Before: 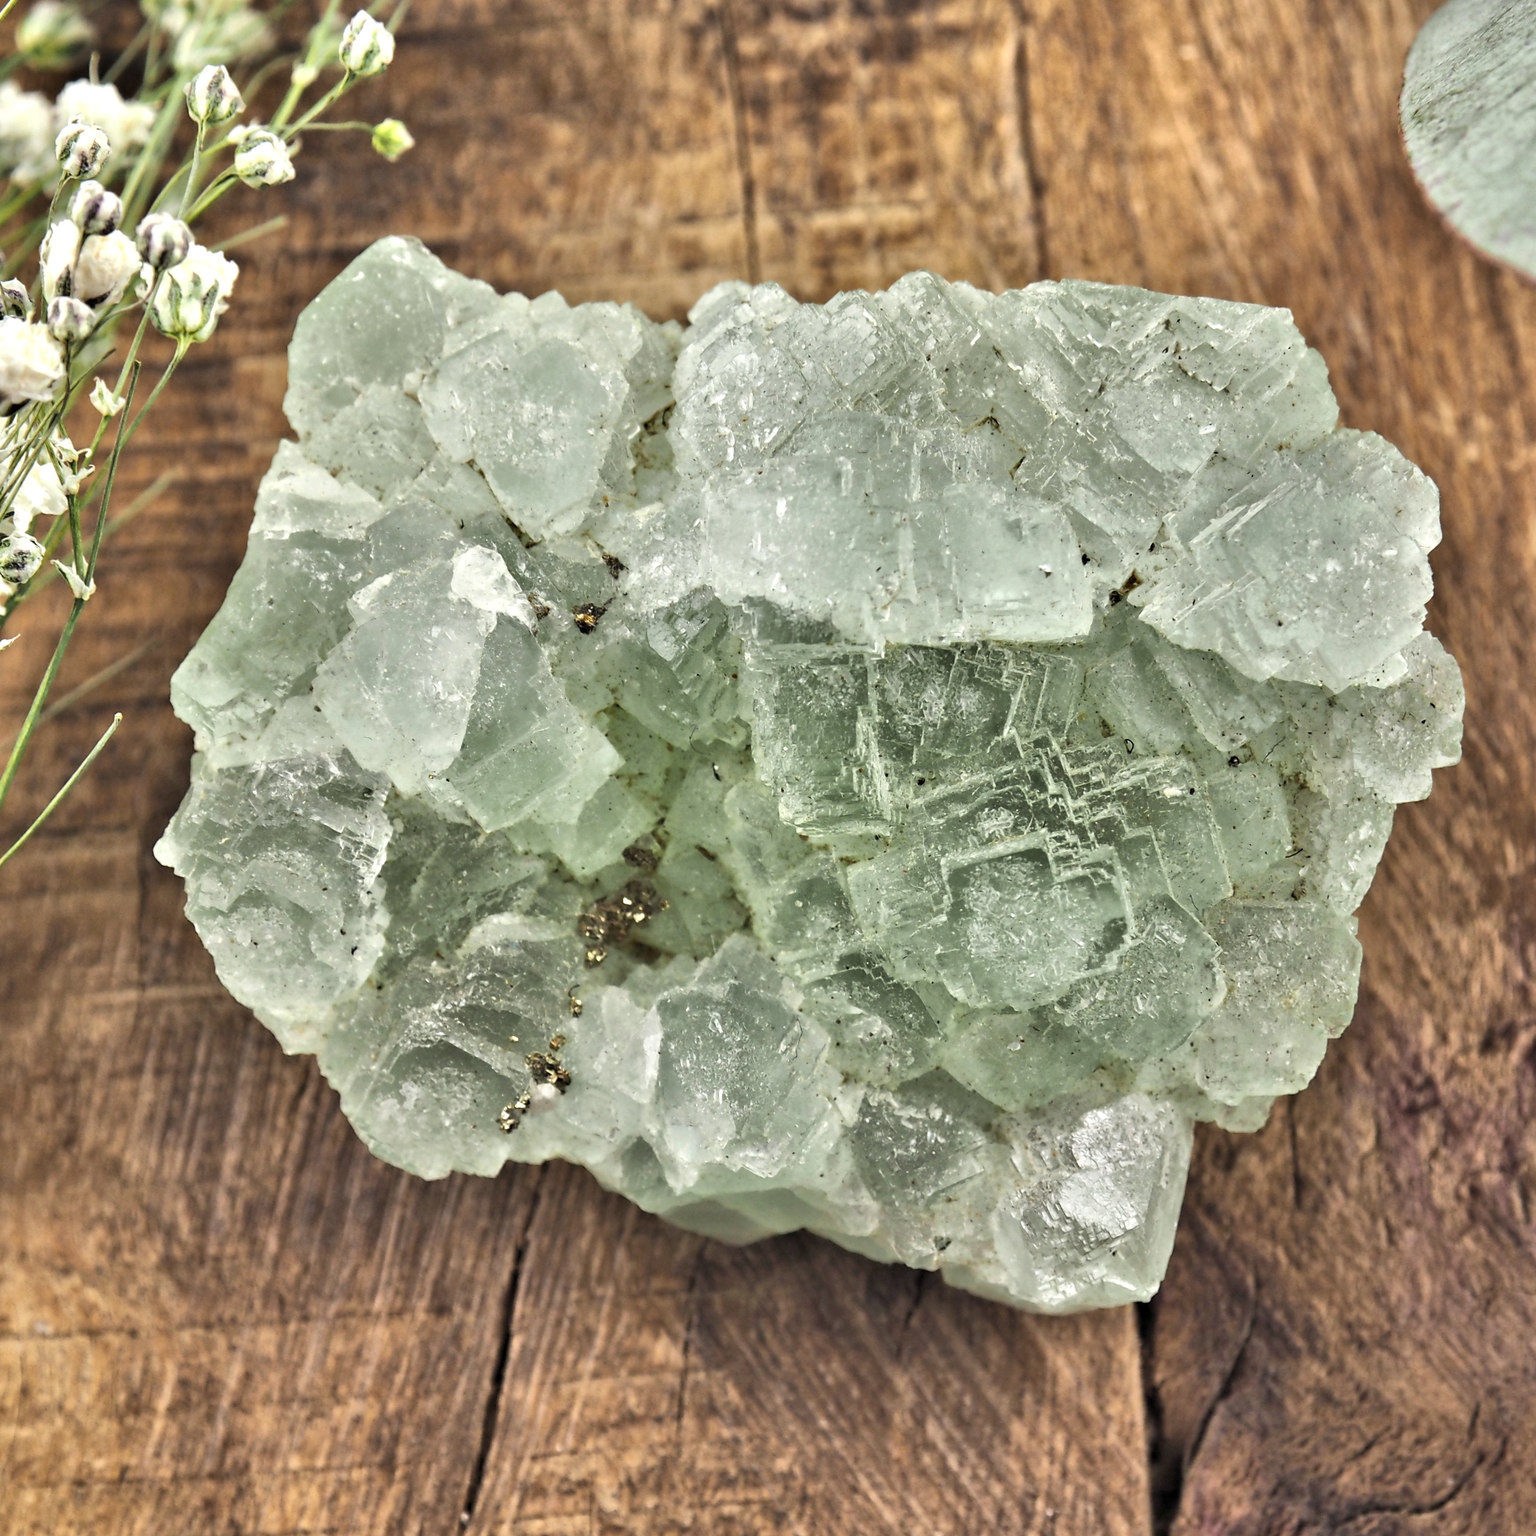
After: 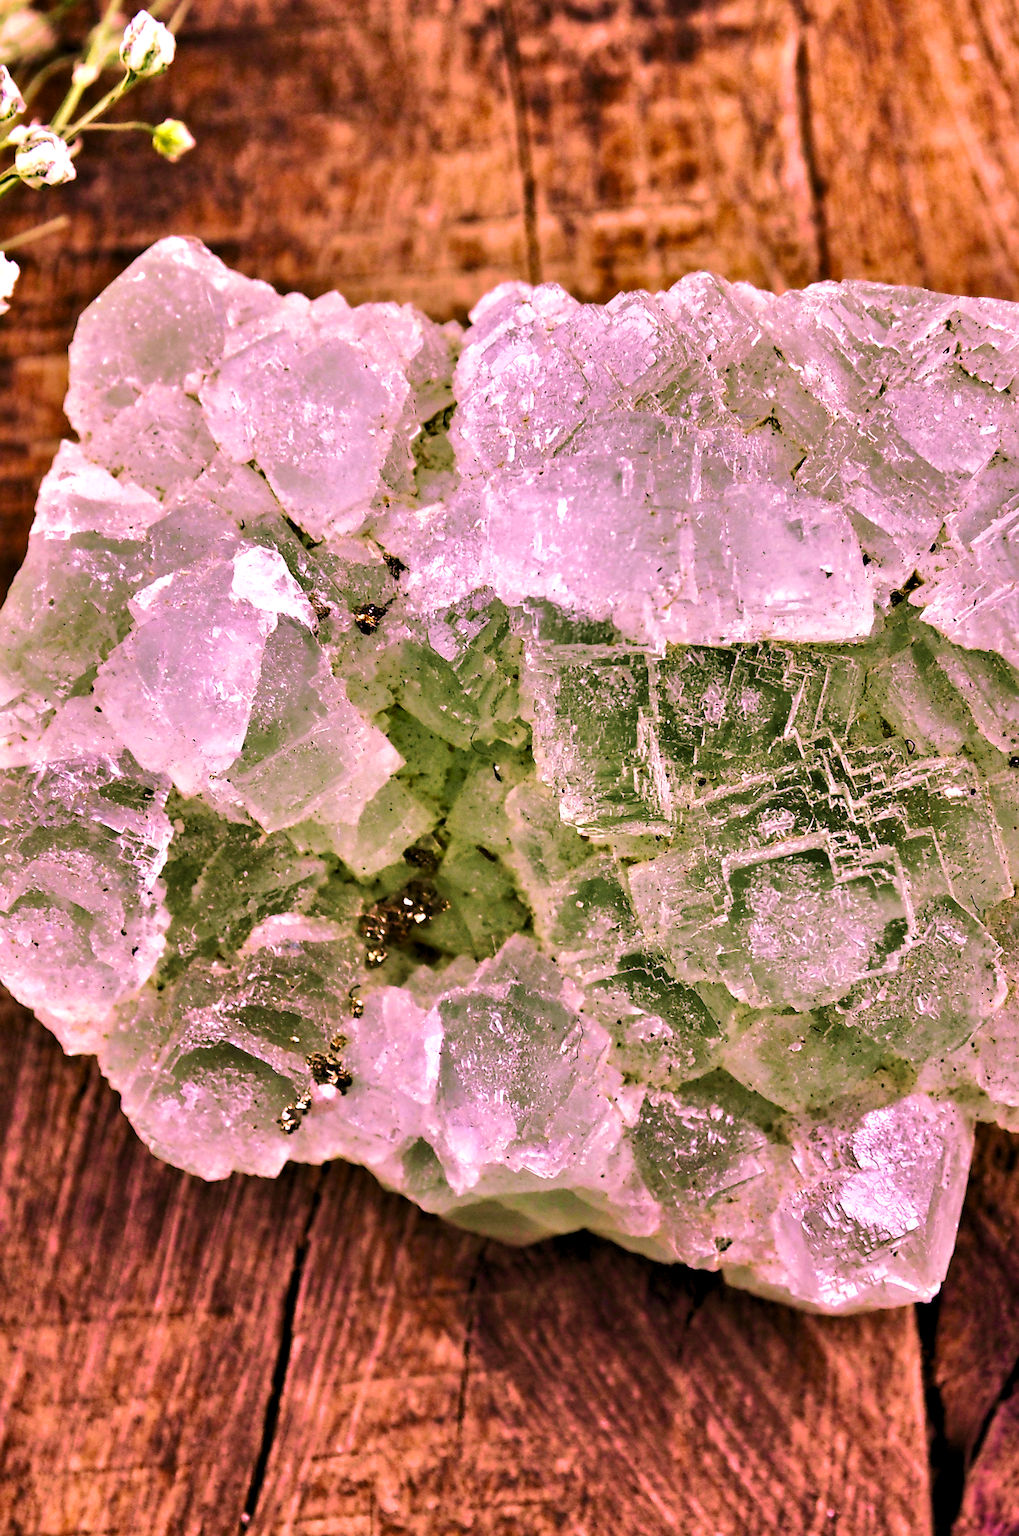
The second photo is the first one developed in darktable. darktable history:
crop and rotate: left 14.304%, right 19.298%
color correction: highlights a* 19.45, highlights b* -11.85, saturation 1.69
levels: levels [0.062, 0.494, 0.925]
sharpen: on, module defaults
base curve: curves: ch0 [(0, 0) (0.262, 0.32) (0.722, 0.705) (1, 1)], preserve colors none
velvia: strength 74.8%
contrast brightness saturation: contrast 0.127, brightness -0.241, saturation 0.146
